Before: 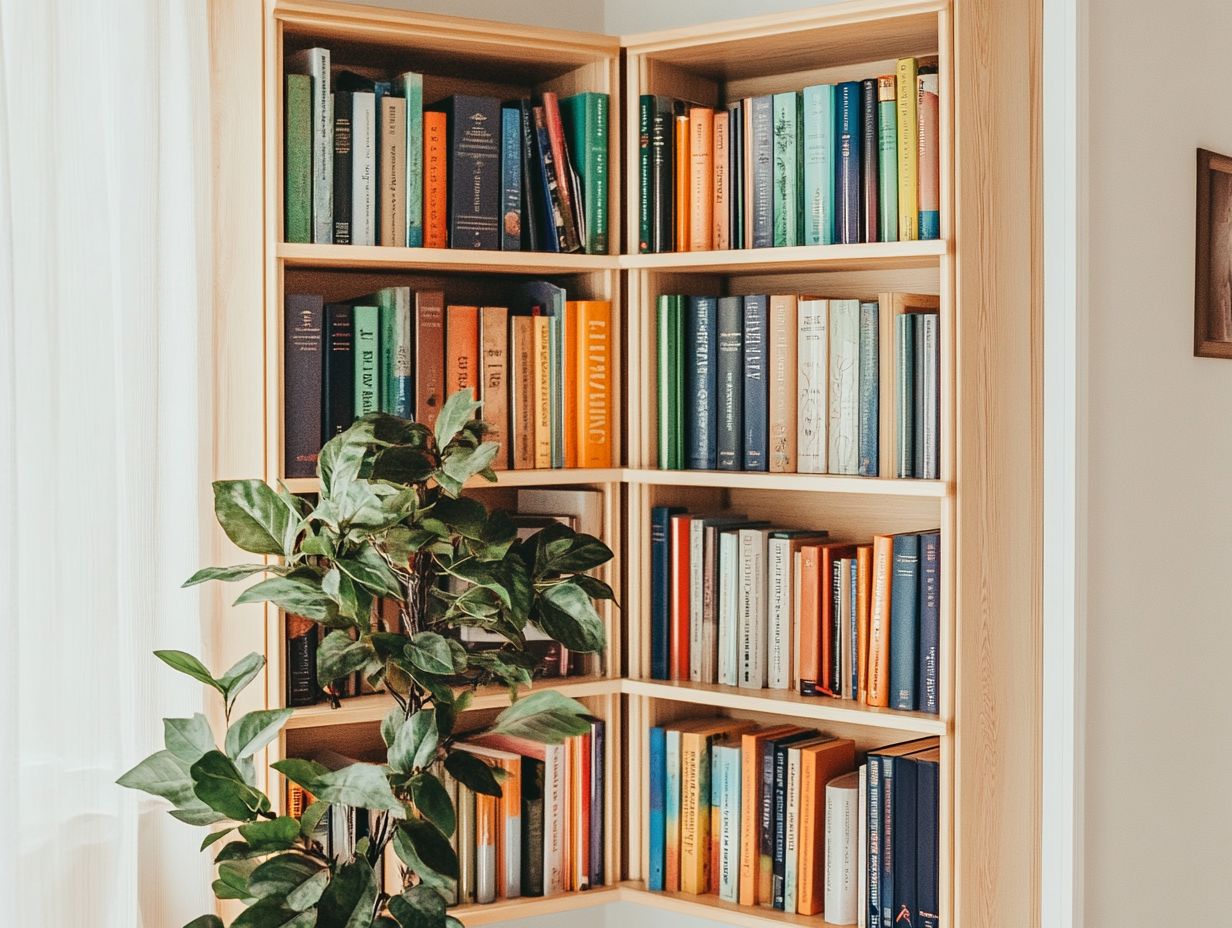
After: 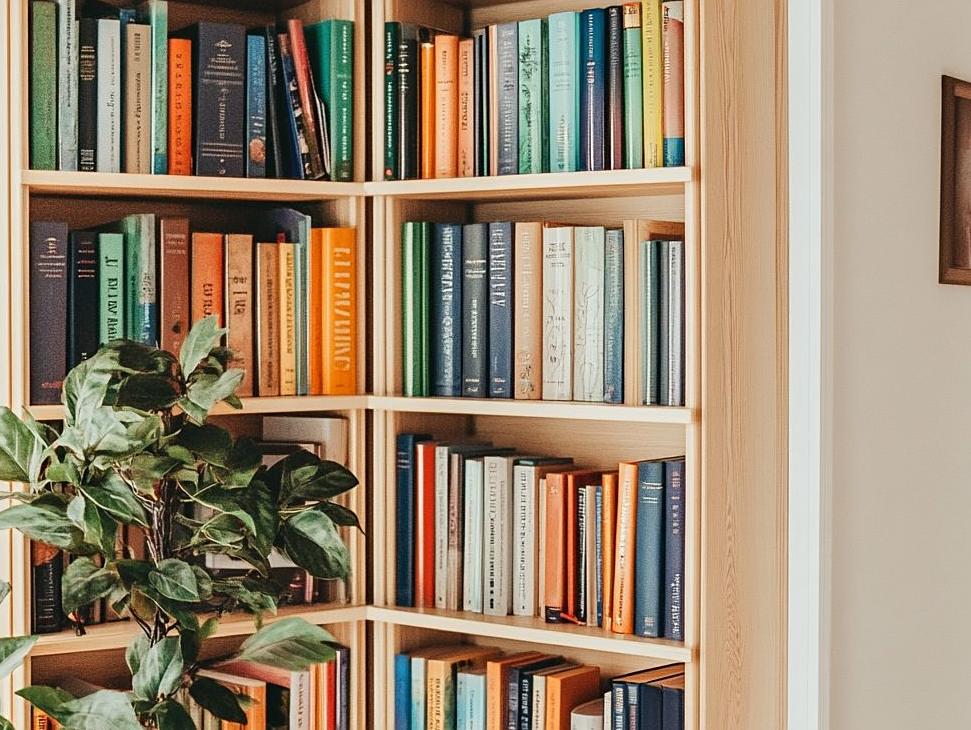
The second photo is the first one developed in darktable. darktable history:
sharpen: amount 0.2
crop and rotate: left 20.74%, top 7.912%, right 0.375%, bottom 13.378%
